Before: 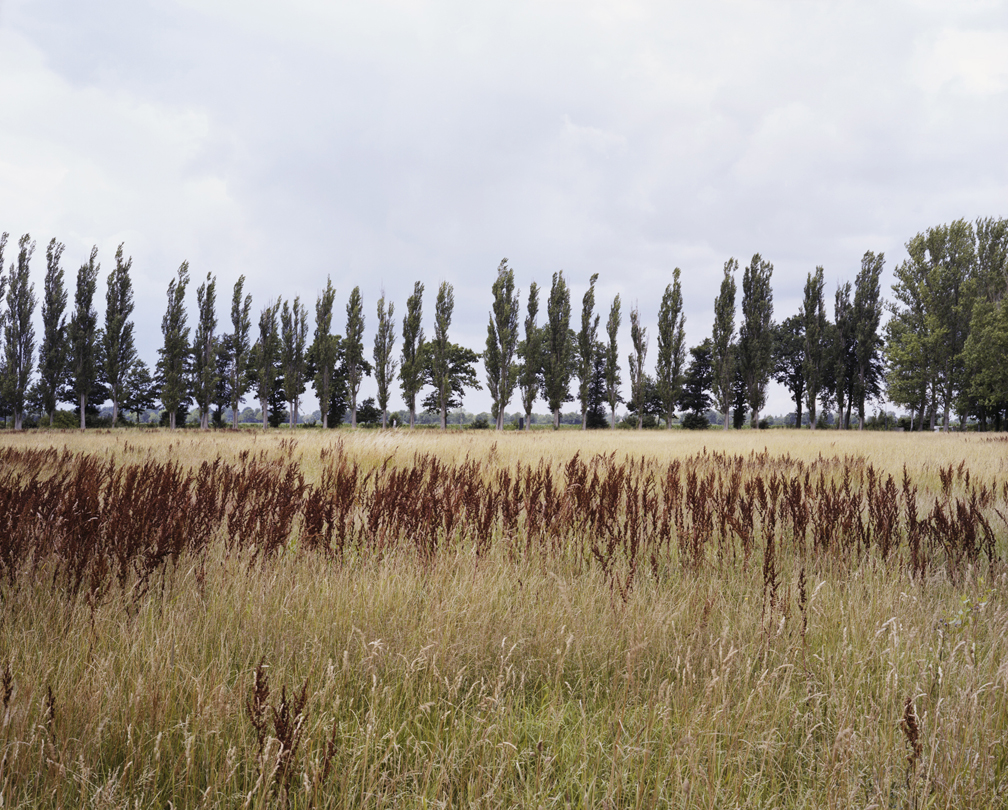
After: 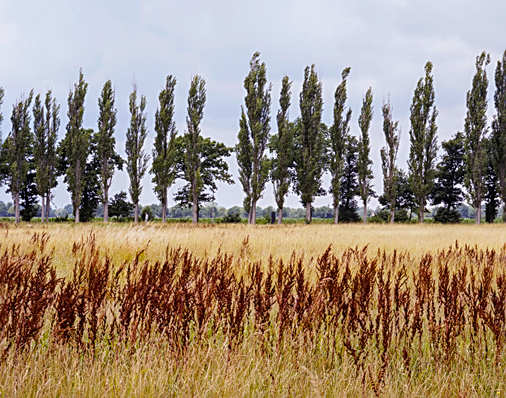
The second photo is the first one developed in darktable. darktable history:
crop: left 24.638%, top 25.448%, right 25.11%, bottom 25.348%
sharpen: on, module defaults
local contrast: on, module defaults
tone equalizer: edges refinement/feathering 500, mask exposure compensation -1.57 EV, preserve details no
color balance rgb: perceptual saturation grading › global saturation 25.781%, global vibrance 23.87%
